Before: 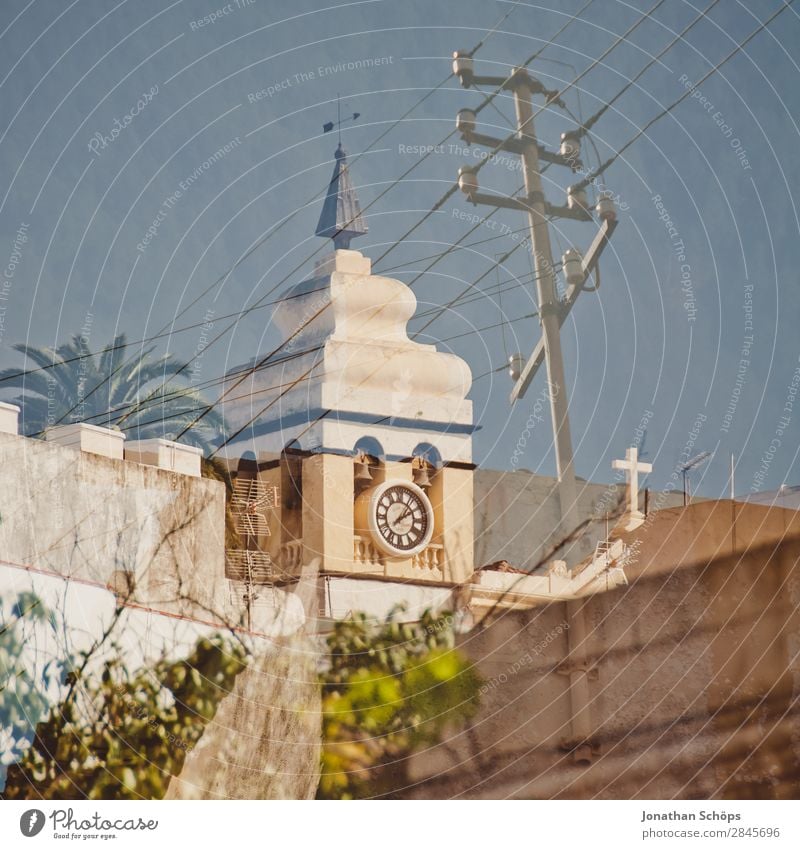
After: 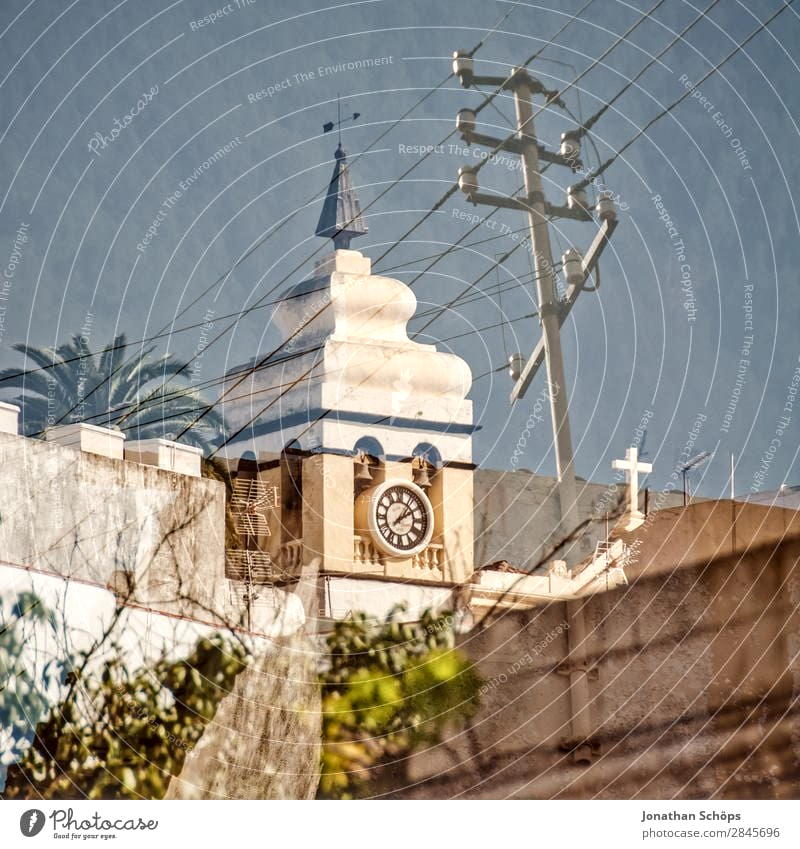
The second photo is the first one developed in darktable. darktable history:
local contrast: highlights 78%, shadows 56%, detail 175%, midtone range 0.422
exposure: compensate highlight preservation false
